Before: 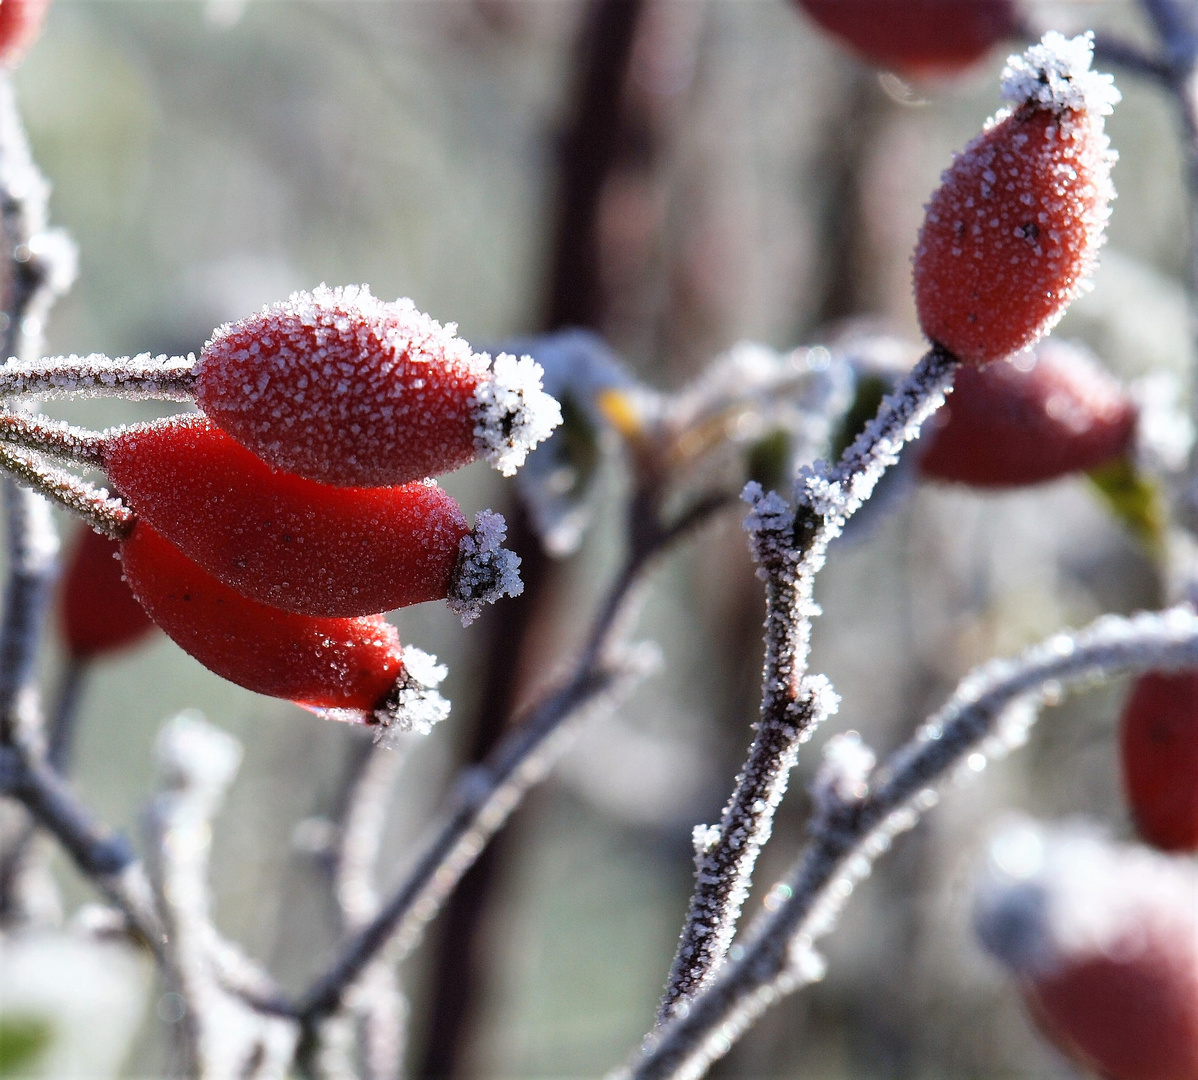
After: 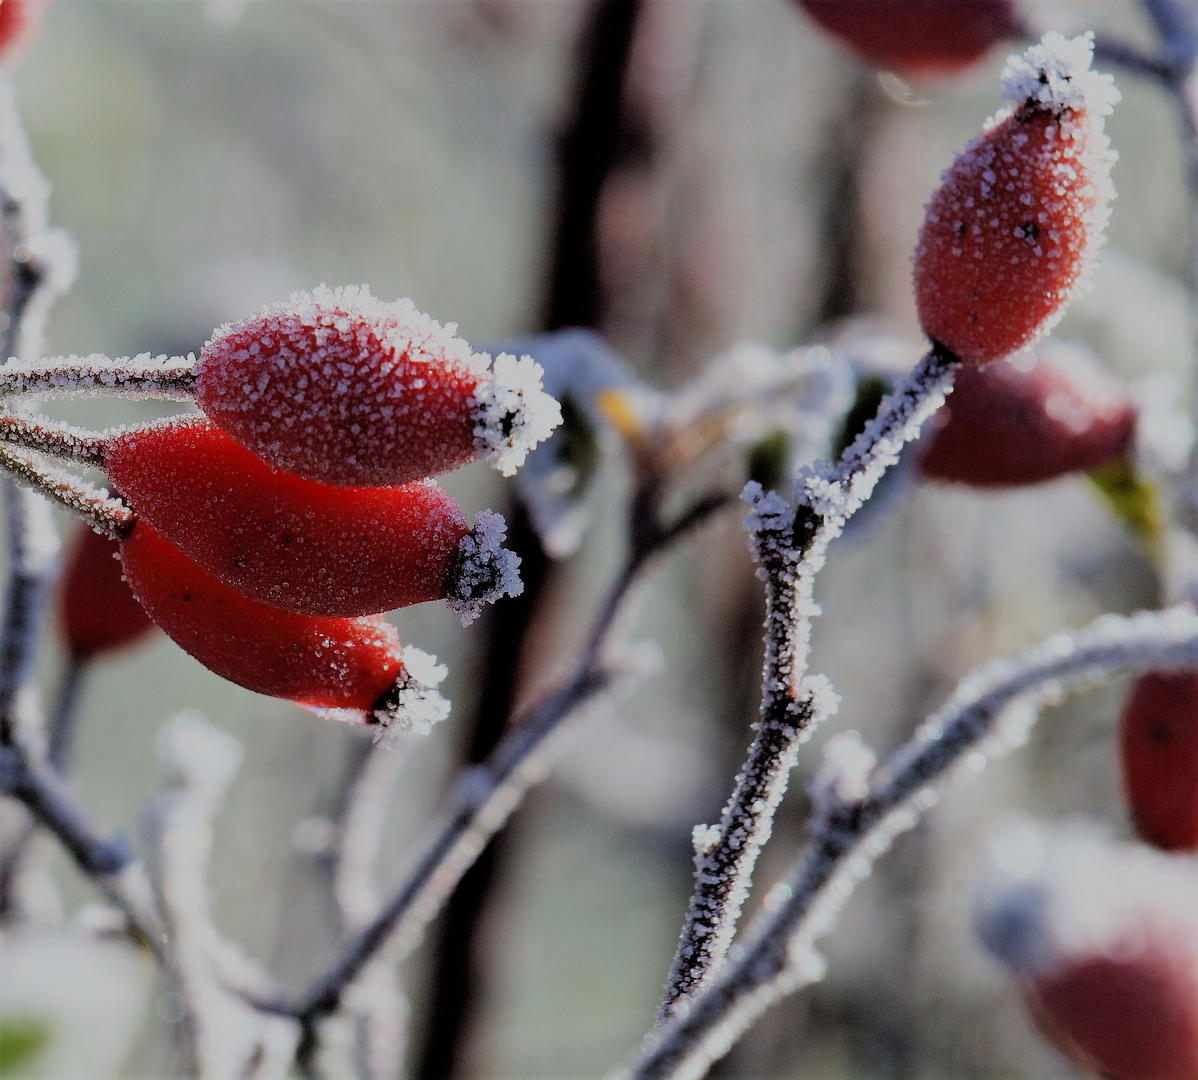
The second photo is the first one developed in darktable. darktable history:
filmic rgb: middle gray luminance 17.98%, black relative exposure -7.51 EV, white relative exposure 8.44 EV, target black luminance 0%, hardness 2.23, latitude 18.46%, contrast 0.885, highlights saturation mix 6.12%, shadows ↔ highlights balance 10.29%
tone equalizer: edges refinement/feathering 500, mask exposure compensation -1.57 EV, preserve details no
